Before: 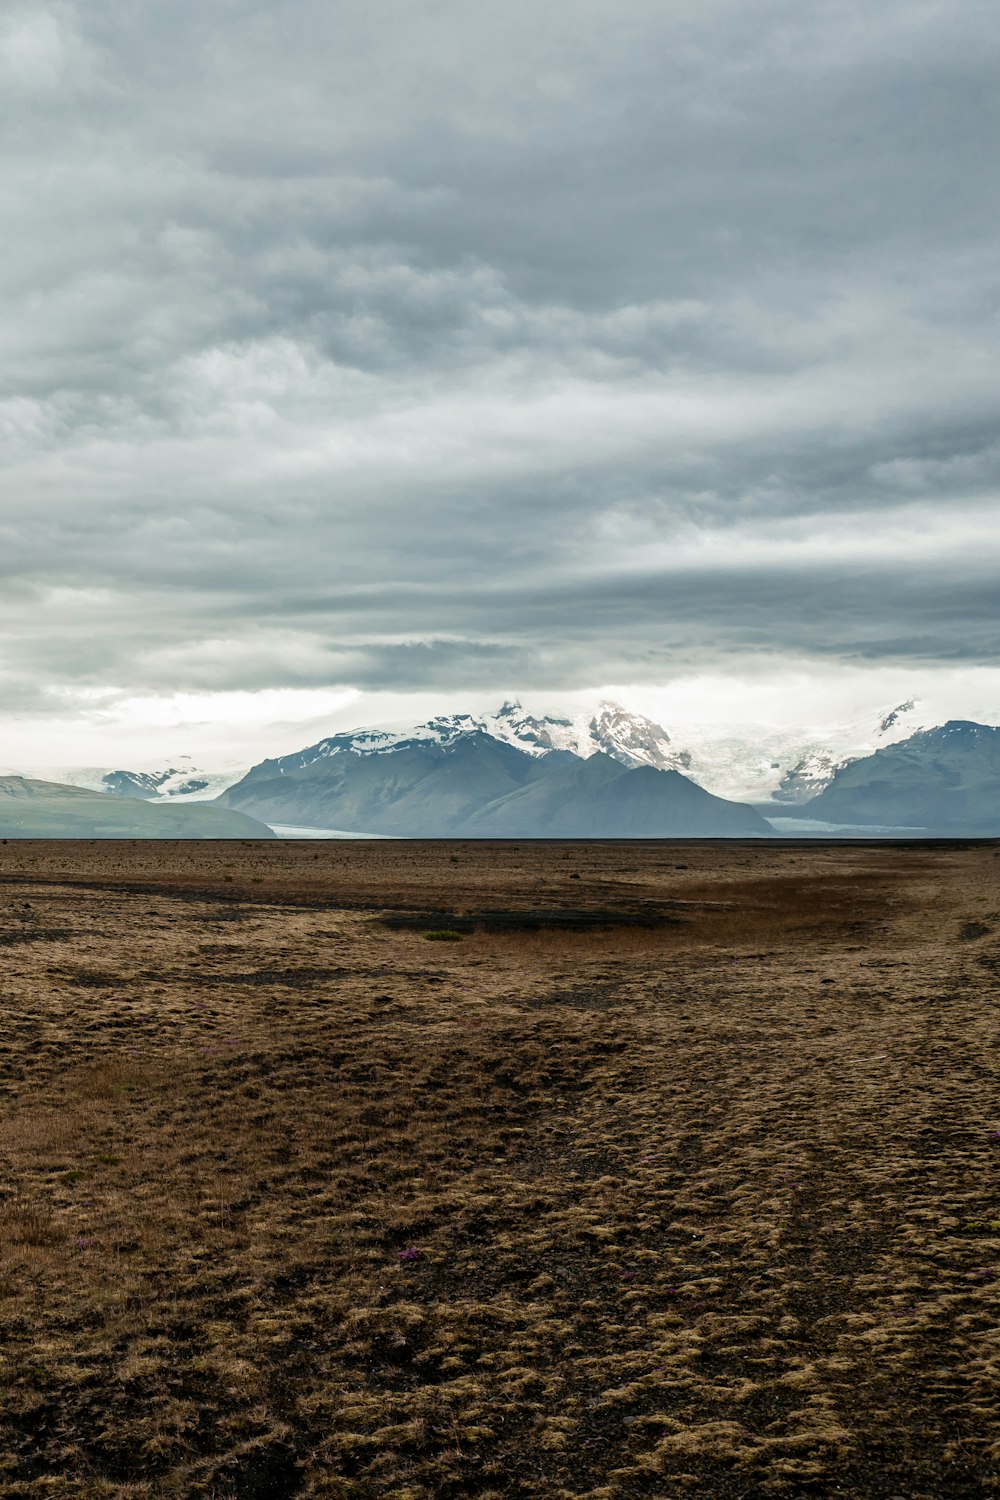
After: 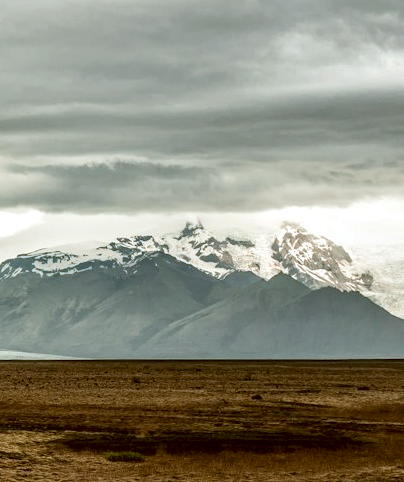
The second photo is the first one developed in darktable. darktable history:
color correction: highlights a* -0.578, highlights b* 0.165, shadows a* 4.49, shadows b* 20.62
crop: left 31.886%, top 31.986%, right 27.64%, bottom 35.865%
local contrast: highlights 24%, detail 130%
